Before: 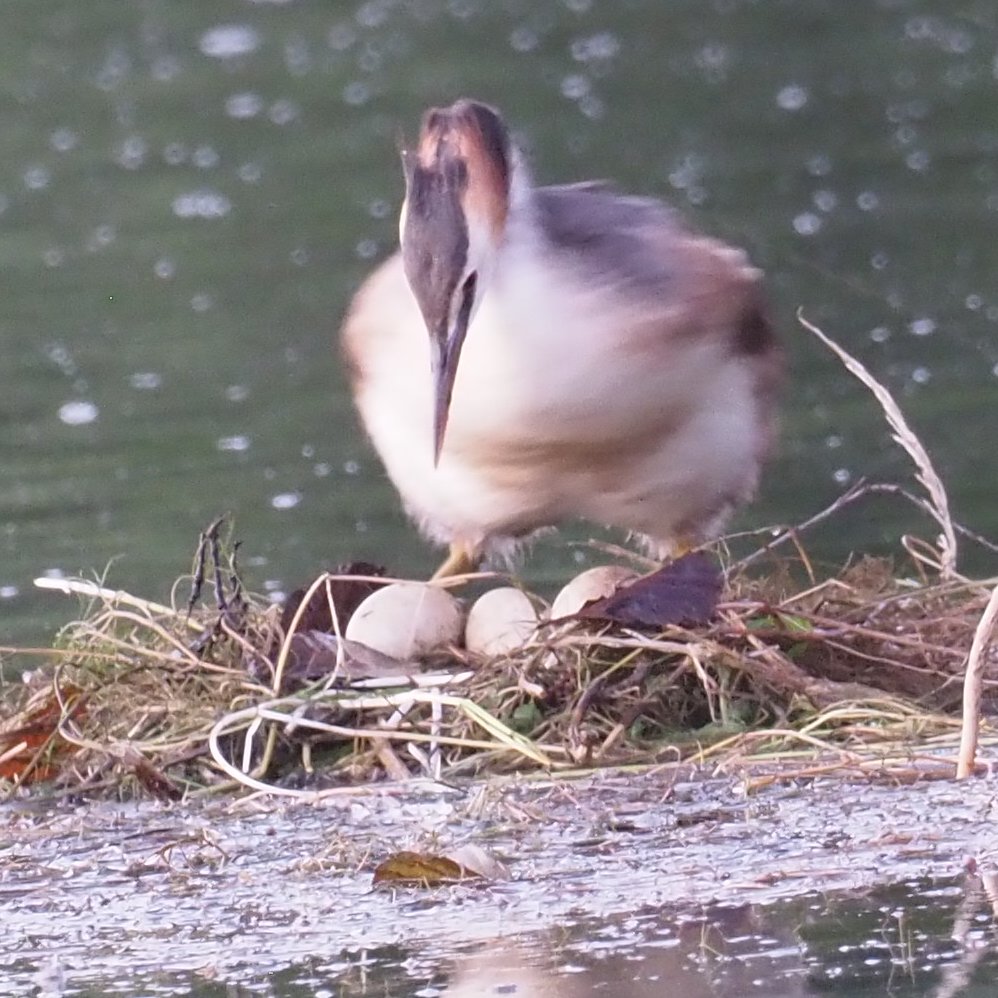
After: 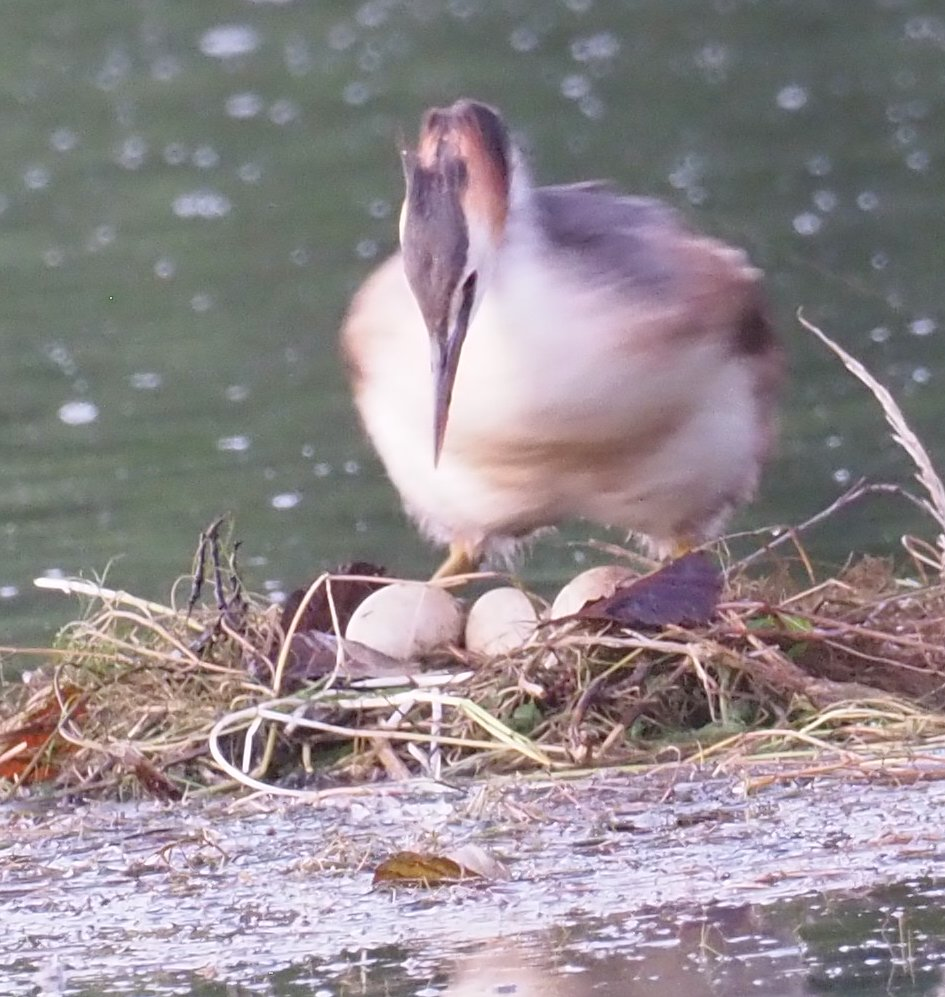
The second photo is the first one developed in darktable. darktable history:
levels: levels [0, 0.478, 1]
crop and rotate: left 0%, right 5.301%
